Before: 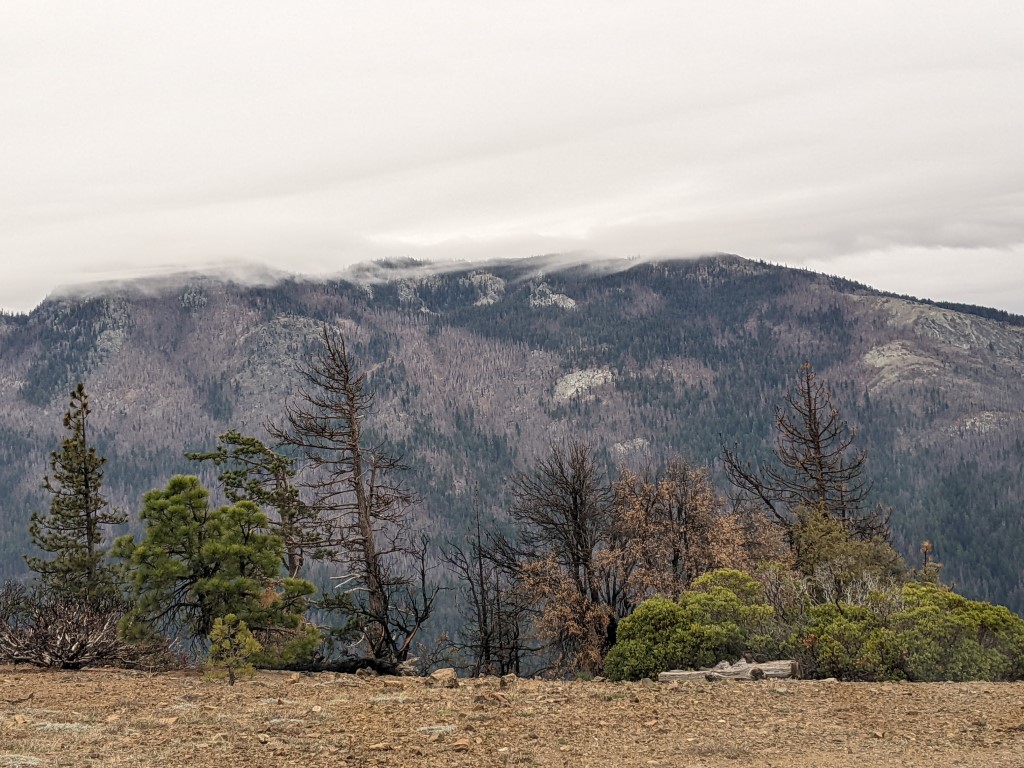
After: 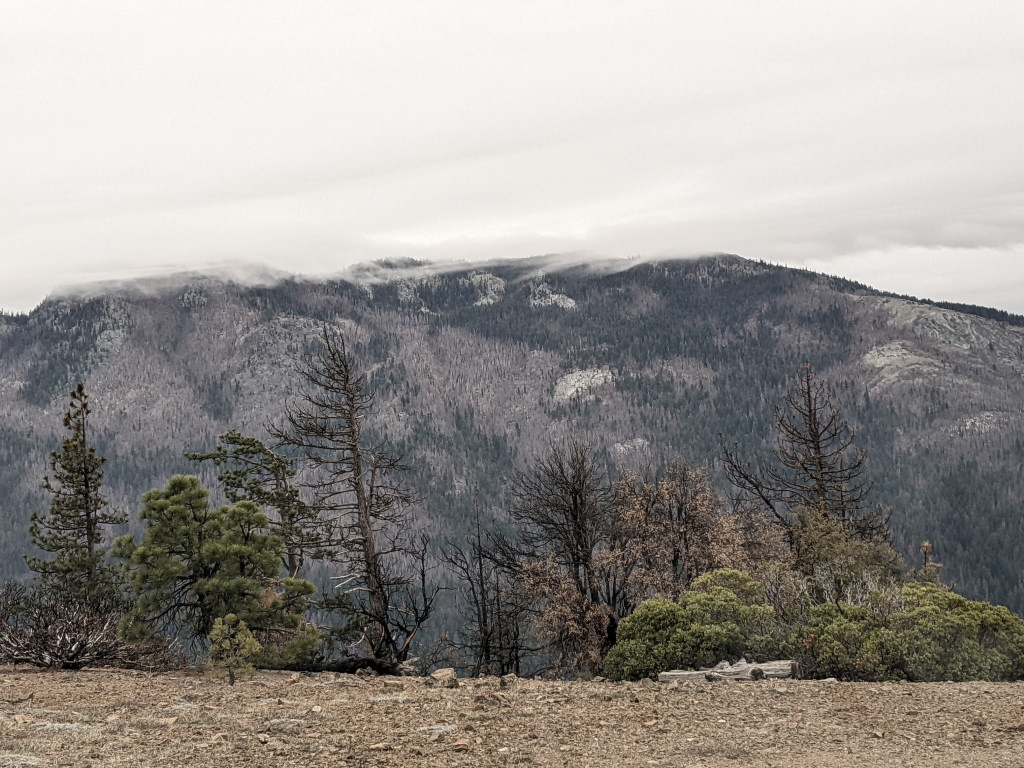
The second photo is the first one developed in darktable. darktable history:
contrast brightness saturation: contrast 0.101, saturation -0.353
